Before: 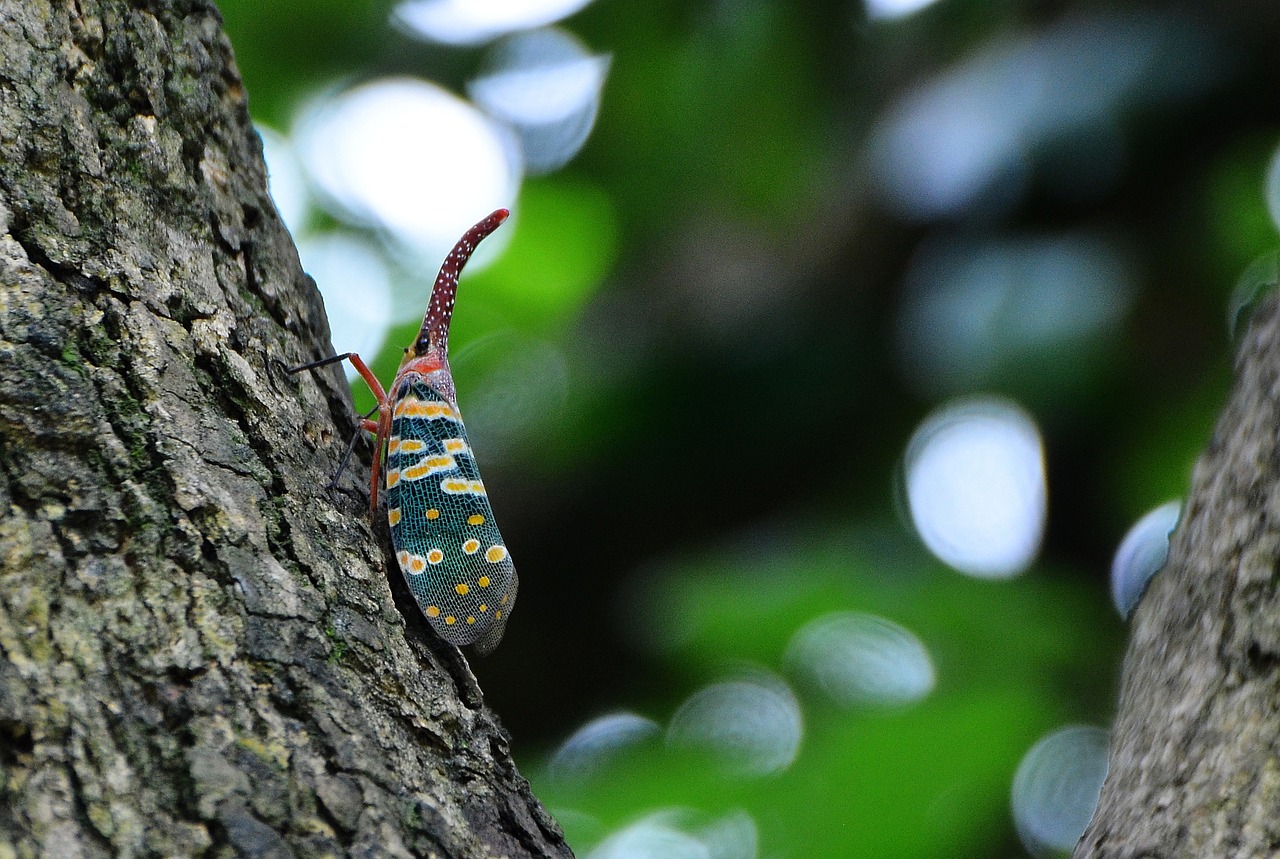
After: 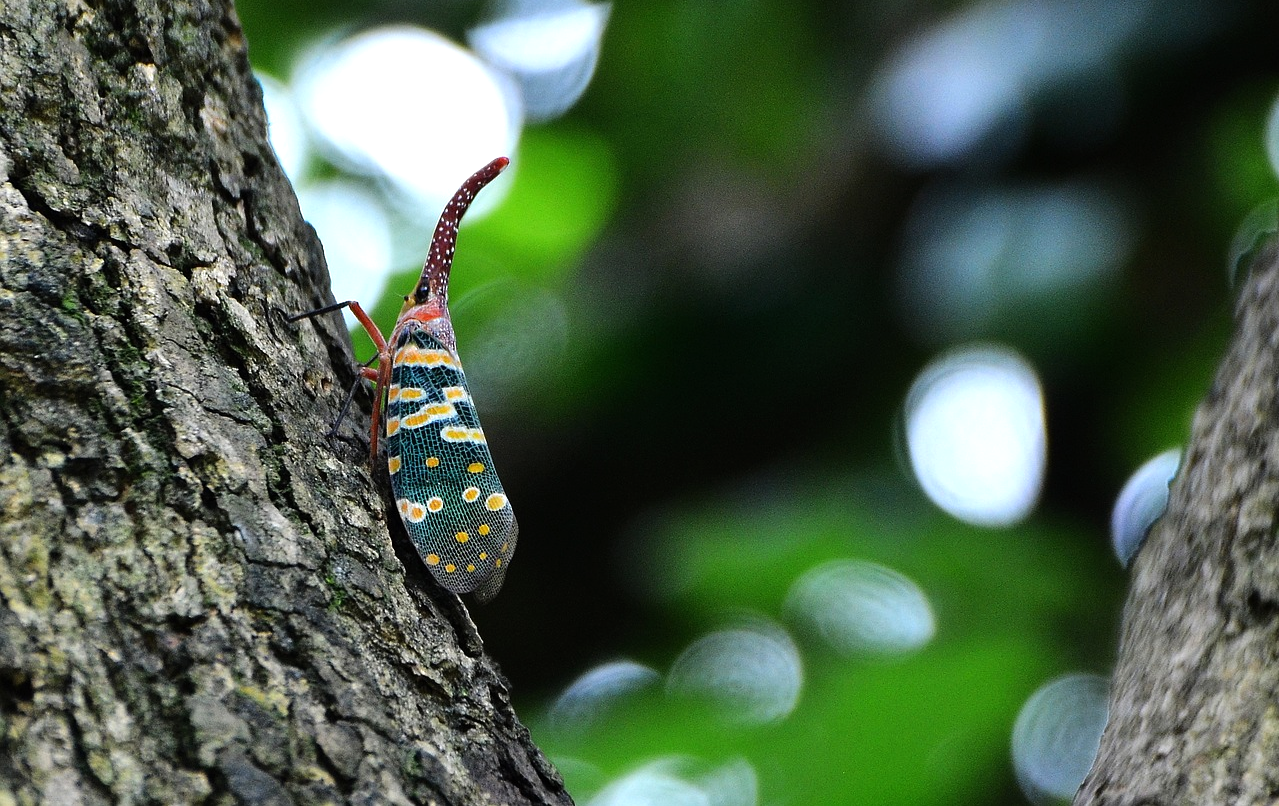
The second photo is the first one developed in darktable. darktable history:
crop and rotate: top 6.143%
tone equalizer: -8 EV -0.409 EV, -7 EV -0.394 EV, -6 EV -0.294 EV, -5 EV -0.192 EV, -3 EV 0.213 EV, -2 EV 0.334 EV, -1 EV 0.368 EV, +0 EV 0.419 EV, edges refinement/feathering 500, mask exposure compensation -1.24 EV, preserve details no
